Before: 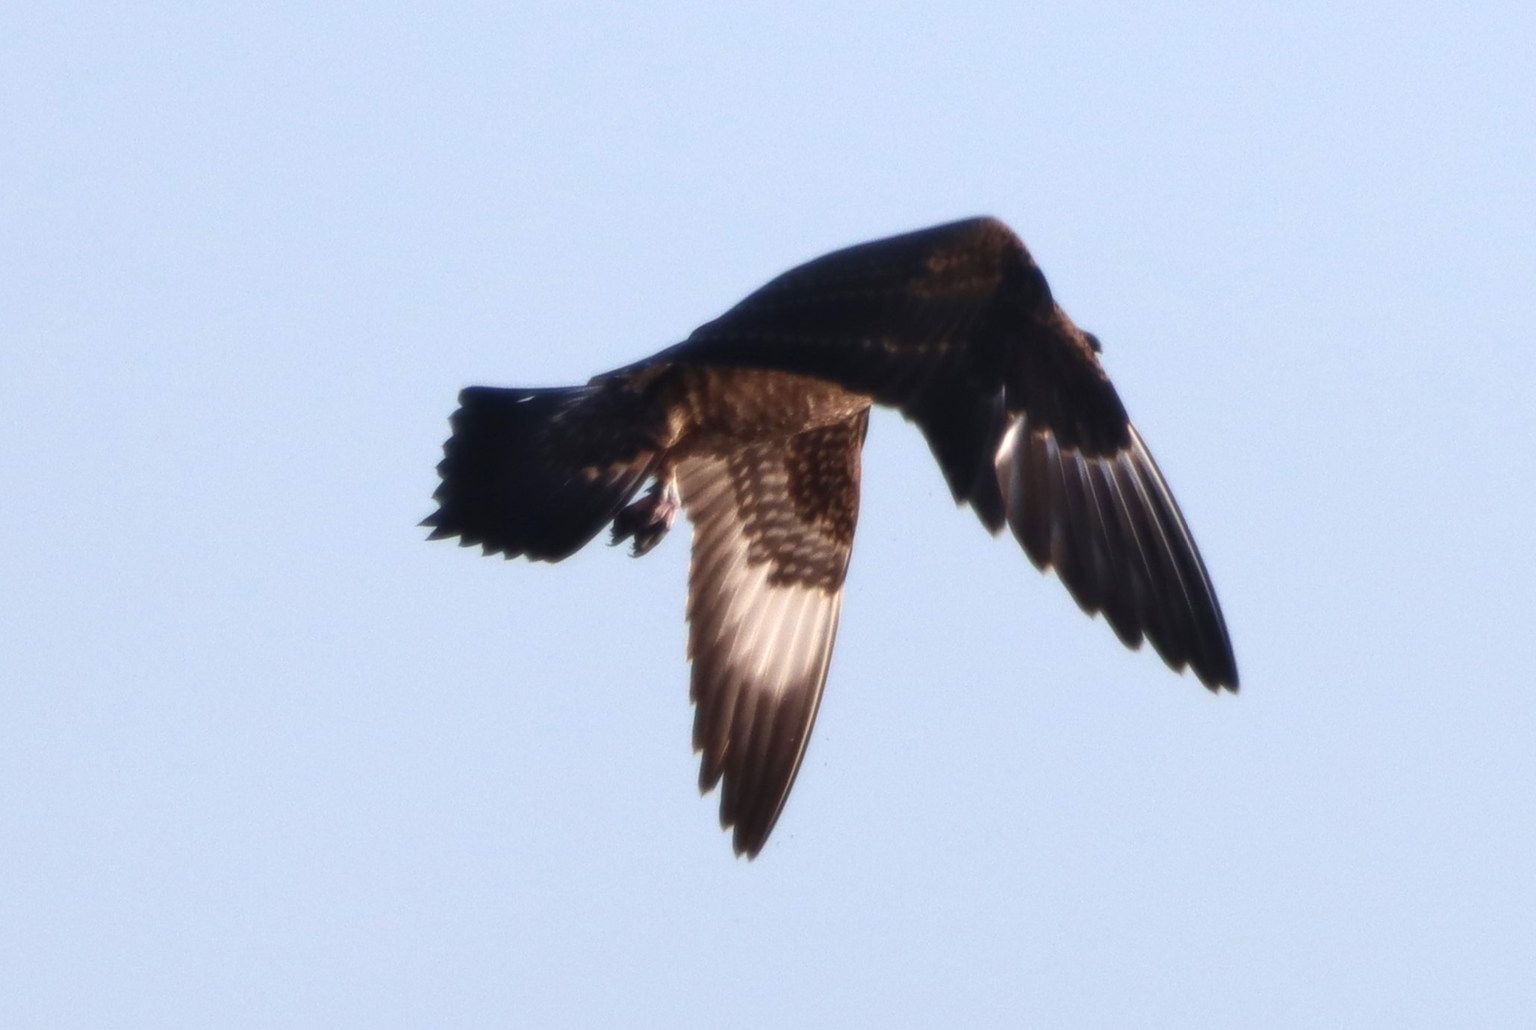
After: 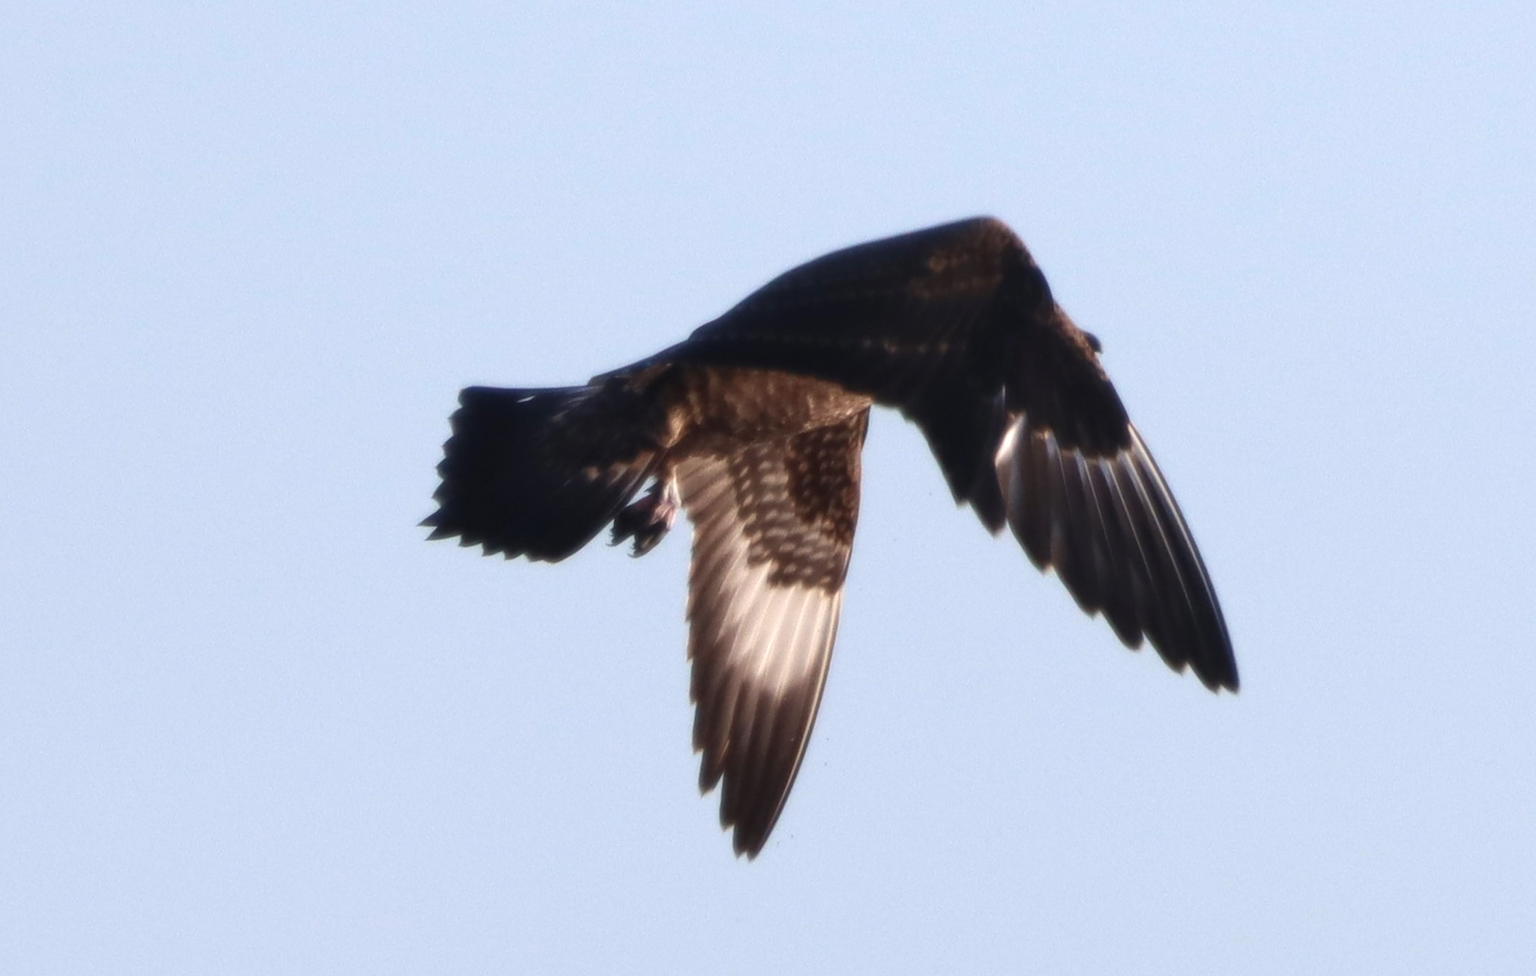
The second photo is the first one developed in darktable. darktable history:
contrast brightness saturation: saturation -0.054
tone equalizer: edges refinement/feathering 500, mask exposure compensation -1.57 EV, preserve details no
crop and rotate: top 0.012%, bottom 5.094%
